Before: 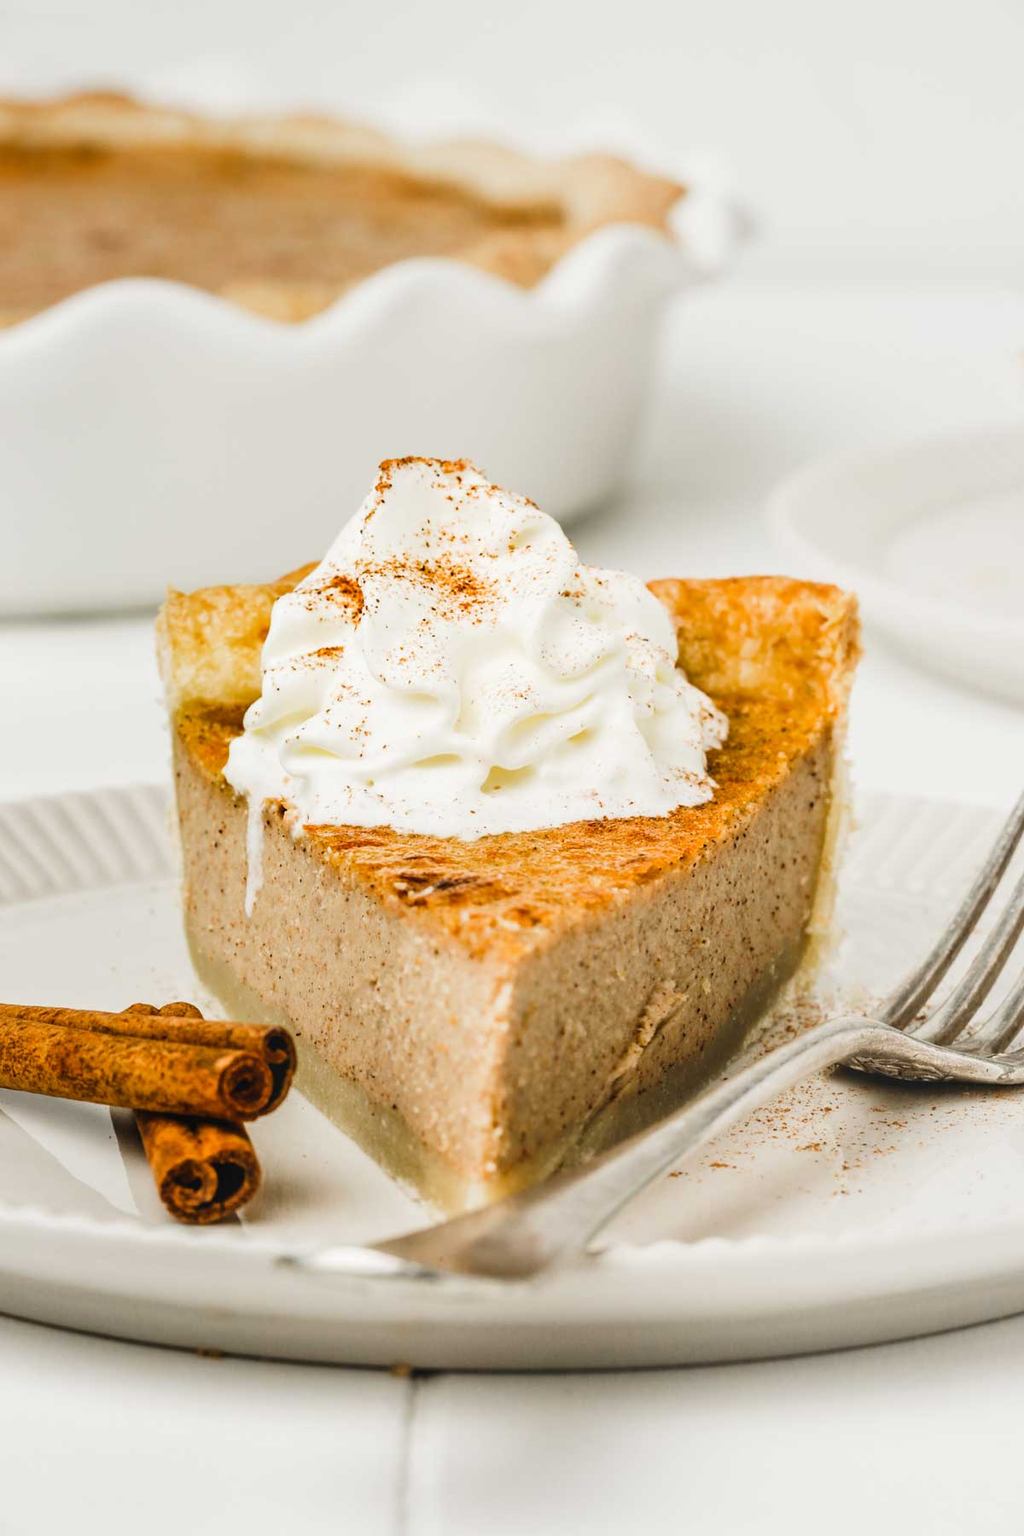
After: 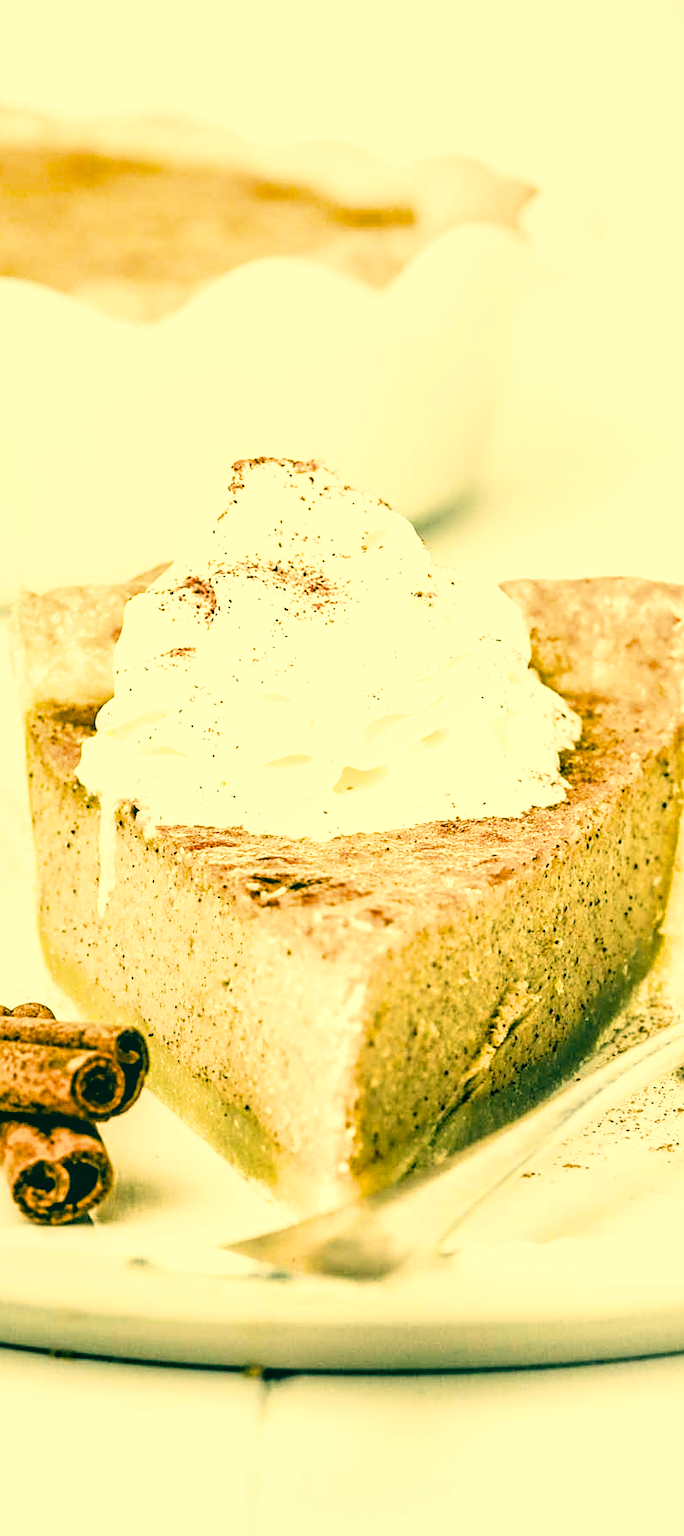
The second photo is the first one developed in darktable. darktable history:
crop and rotate: left 14.442%, right 18.652%
tone equalizer: -8 EV -0.456 EV, -7 EV -0.388 EV, -6 EV -0.336 EV, -5 EV -0.254 EV, -3 EV 0.192 EV, -2 EV 0.331 EV, -1 EV 0.374 EV, +0 EV 0.446 EV
color correction: highlights a* 1.96, highlights b* 34.53, shadows a* -36.73, shadows b* -6.17
filmic rgb: black relative exposure -4 EV, white relative exposure 3 EV, hardness 3, contrast 1.409, preserve chrominance max RGB
local contrast: on, module defaults
exposure: exposure 0.6 EV, compensate highlight preservation false
sharpen: on, module defaults
